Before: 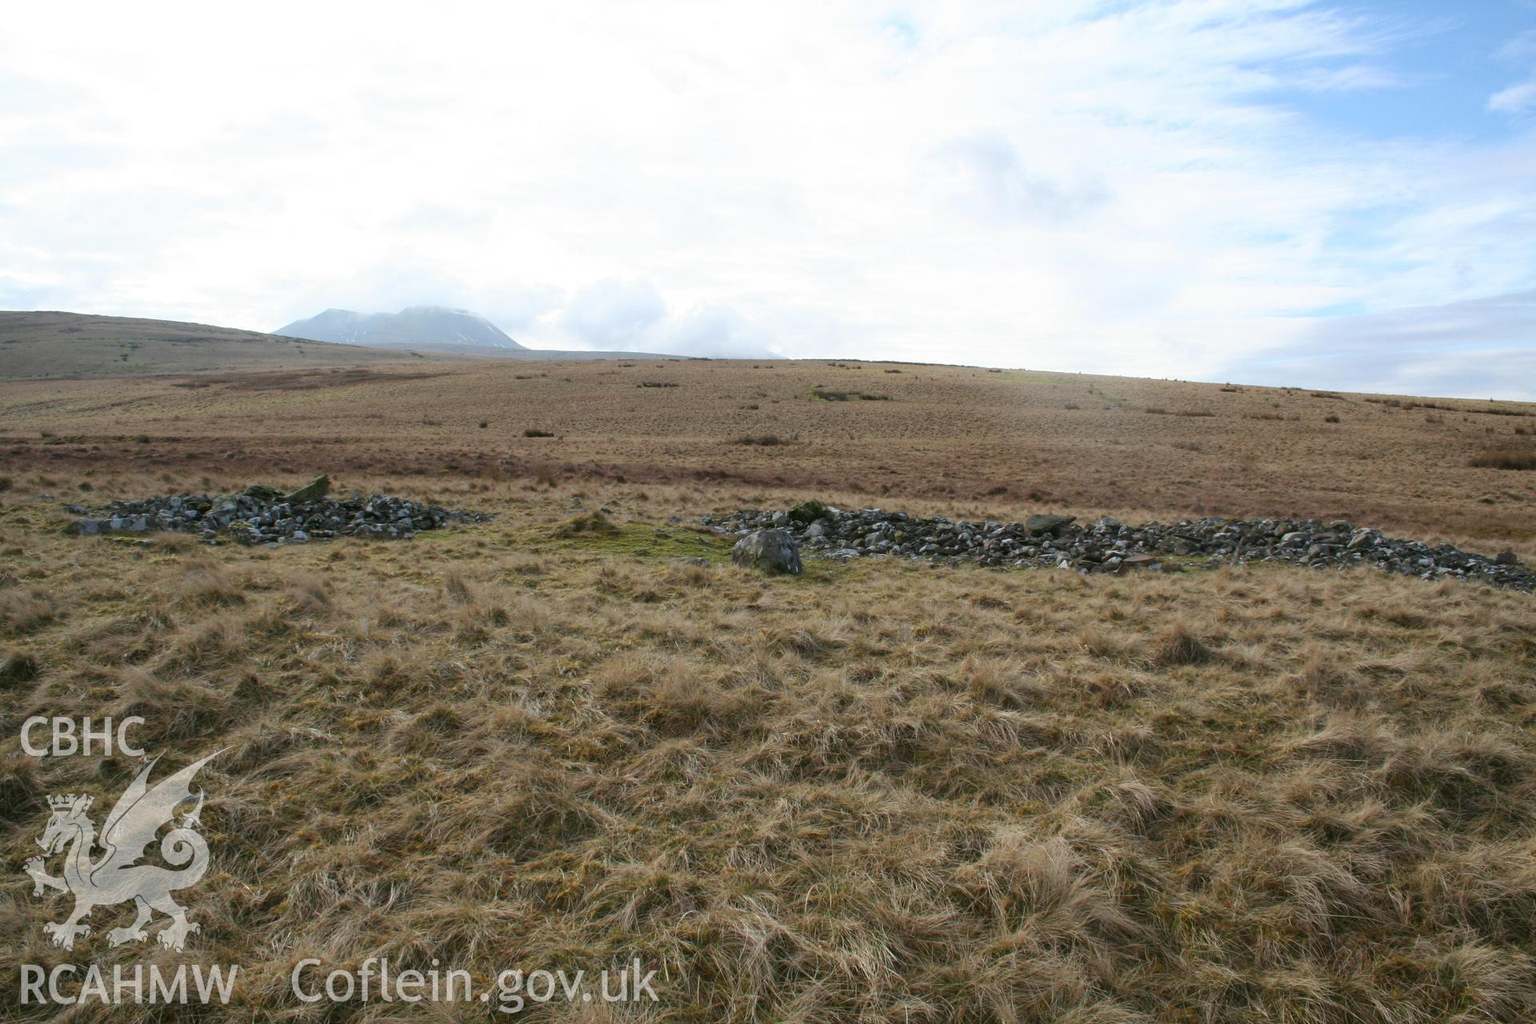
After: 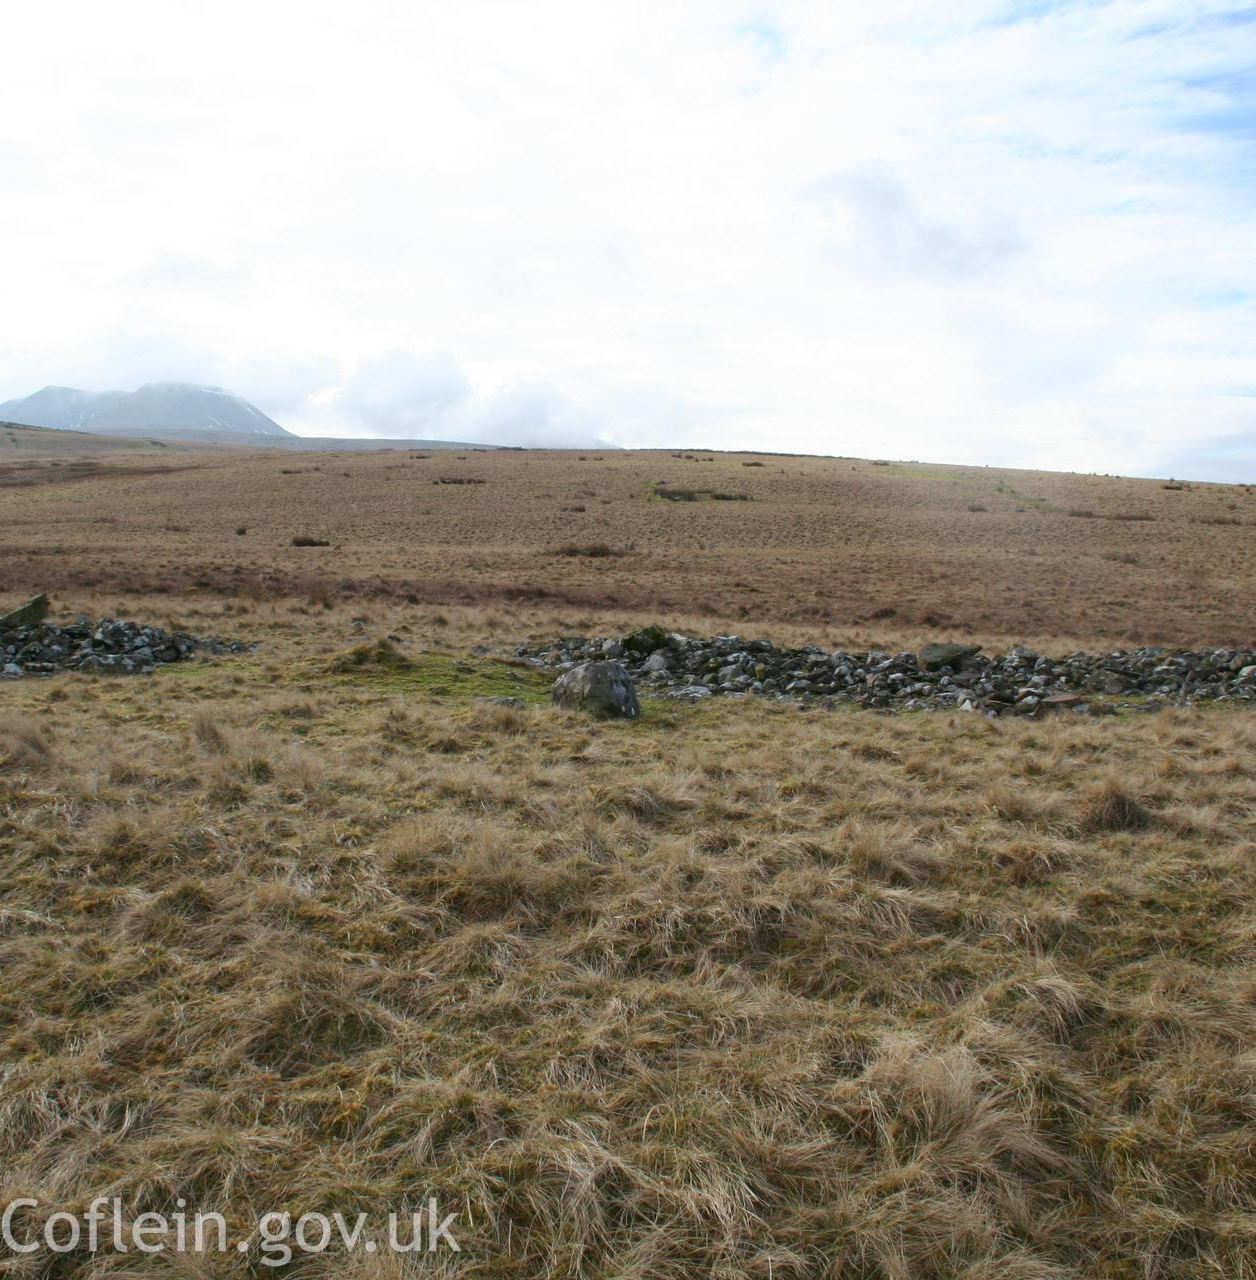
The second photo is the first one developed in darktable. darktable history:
crop and rotate: left 18.909%, right 15.651%
